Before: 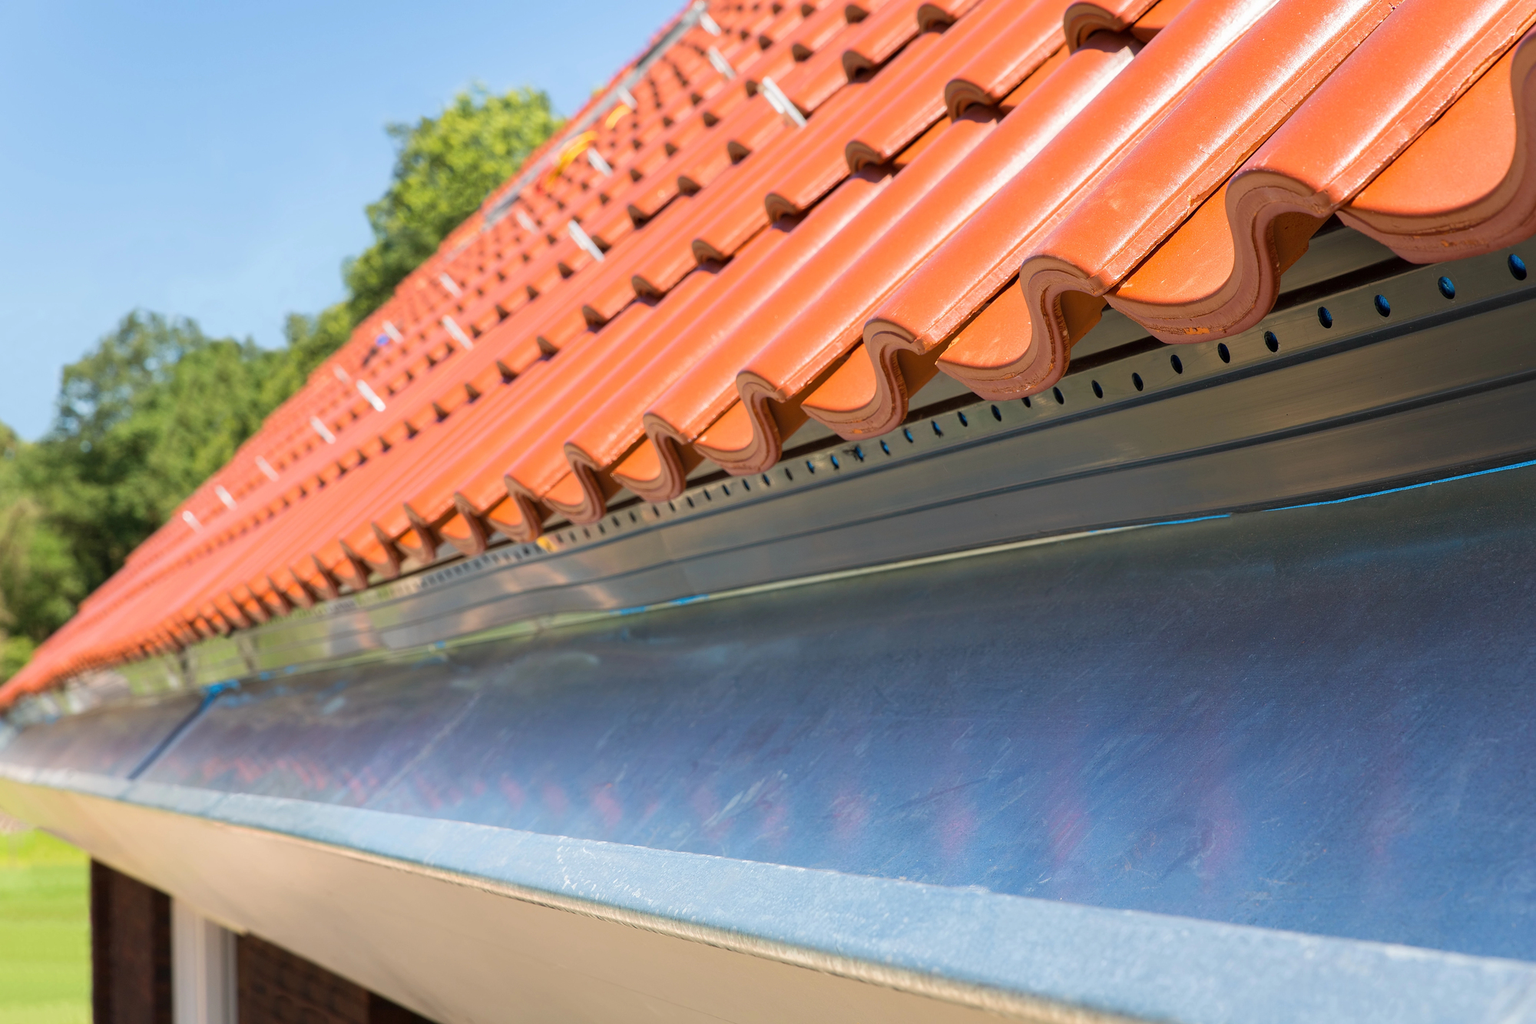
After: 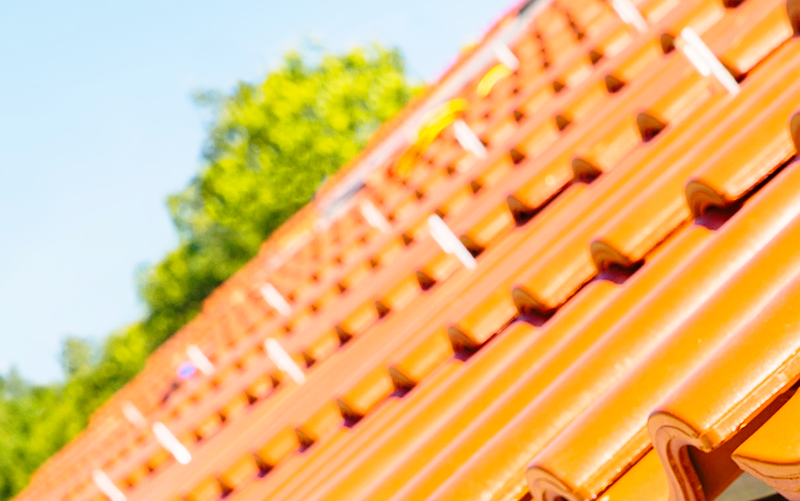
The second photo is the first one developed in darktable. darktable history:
sharpen: amount 0.202
base curve: curves: ch0 [(0, 0) (0.028, 0.03) (0.121, 0.232) (0.46, 0.748) (0.859, 0.968) (1, 1)], preserve colors none
color balance rgb: highlights gain › chroma 1.69%, highlights gain › hue 56.29°, perceptual saturation grading › global saturation 16.507%, global vibrance 20%
crop: left 15.572%, top 5.448%, right 44.383%, bottom 56.895%
tone equalizer: edges refinement/feathering 500, mask exposure compensation -1.57 EV, preserve details no
